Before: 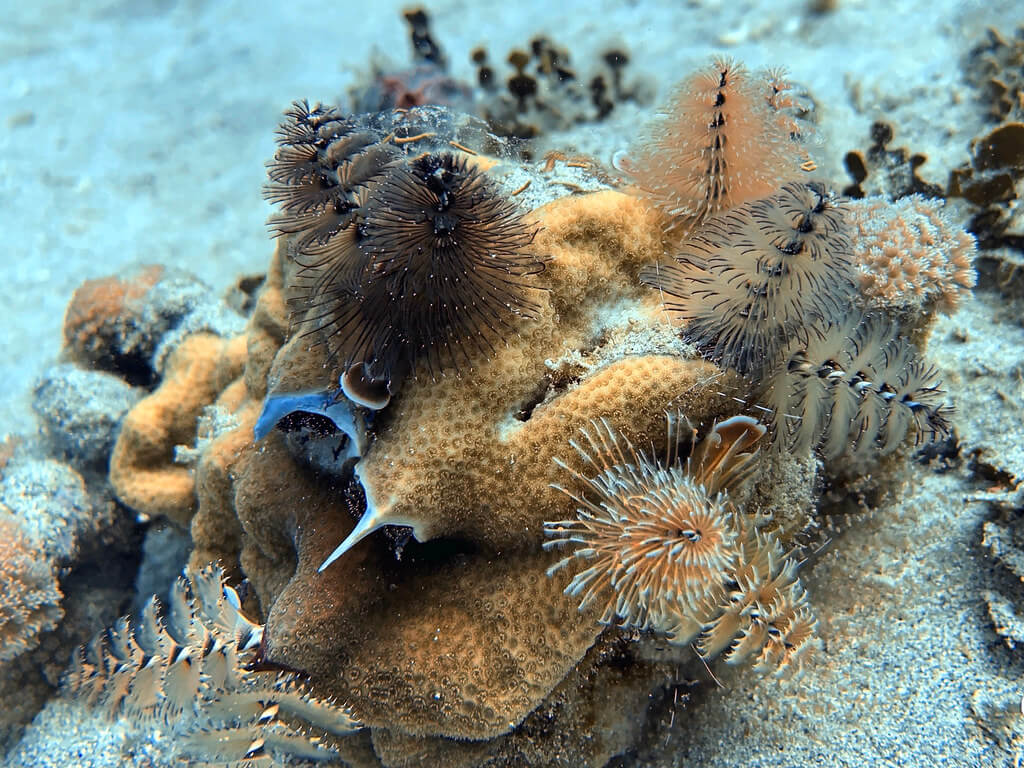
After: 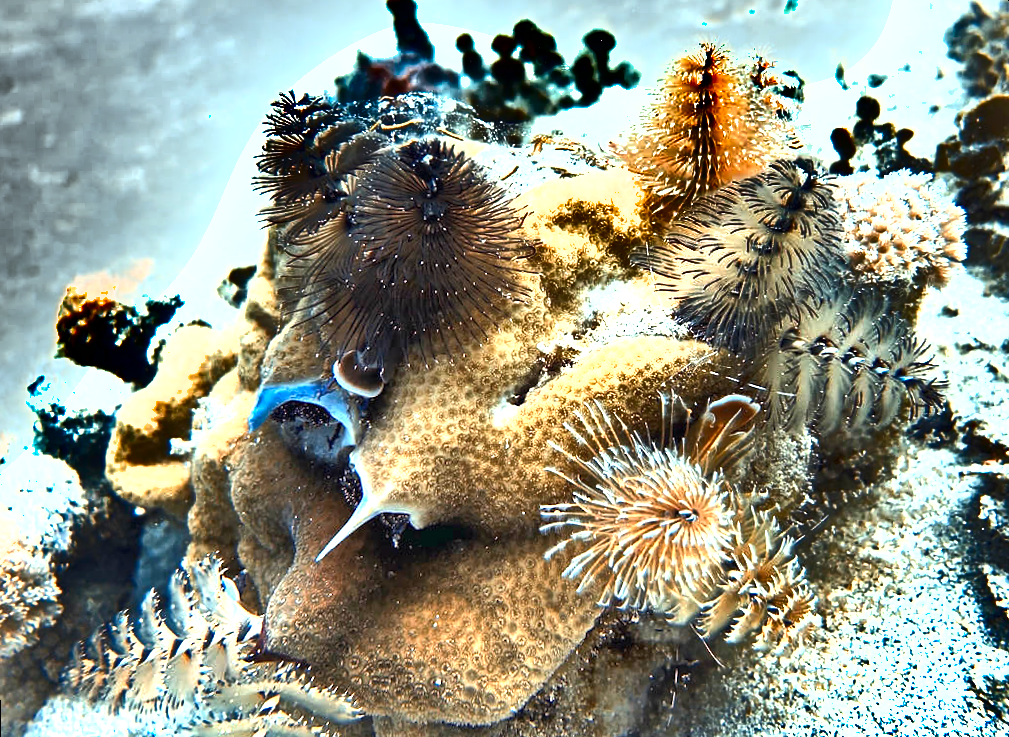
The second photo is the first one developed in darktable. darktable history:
exposure: black level correction 0, exposure 1.45 EV, compensate exposure bias true, compensate highlight preservation false
rotate and perspective: rotation -1.42°, crop left 0.016, crop right 0.984, crop top 0.035, crop bottom 0.965
shadows and highlights: shadows 24.5, highlights -78.15, soften with gaussian
